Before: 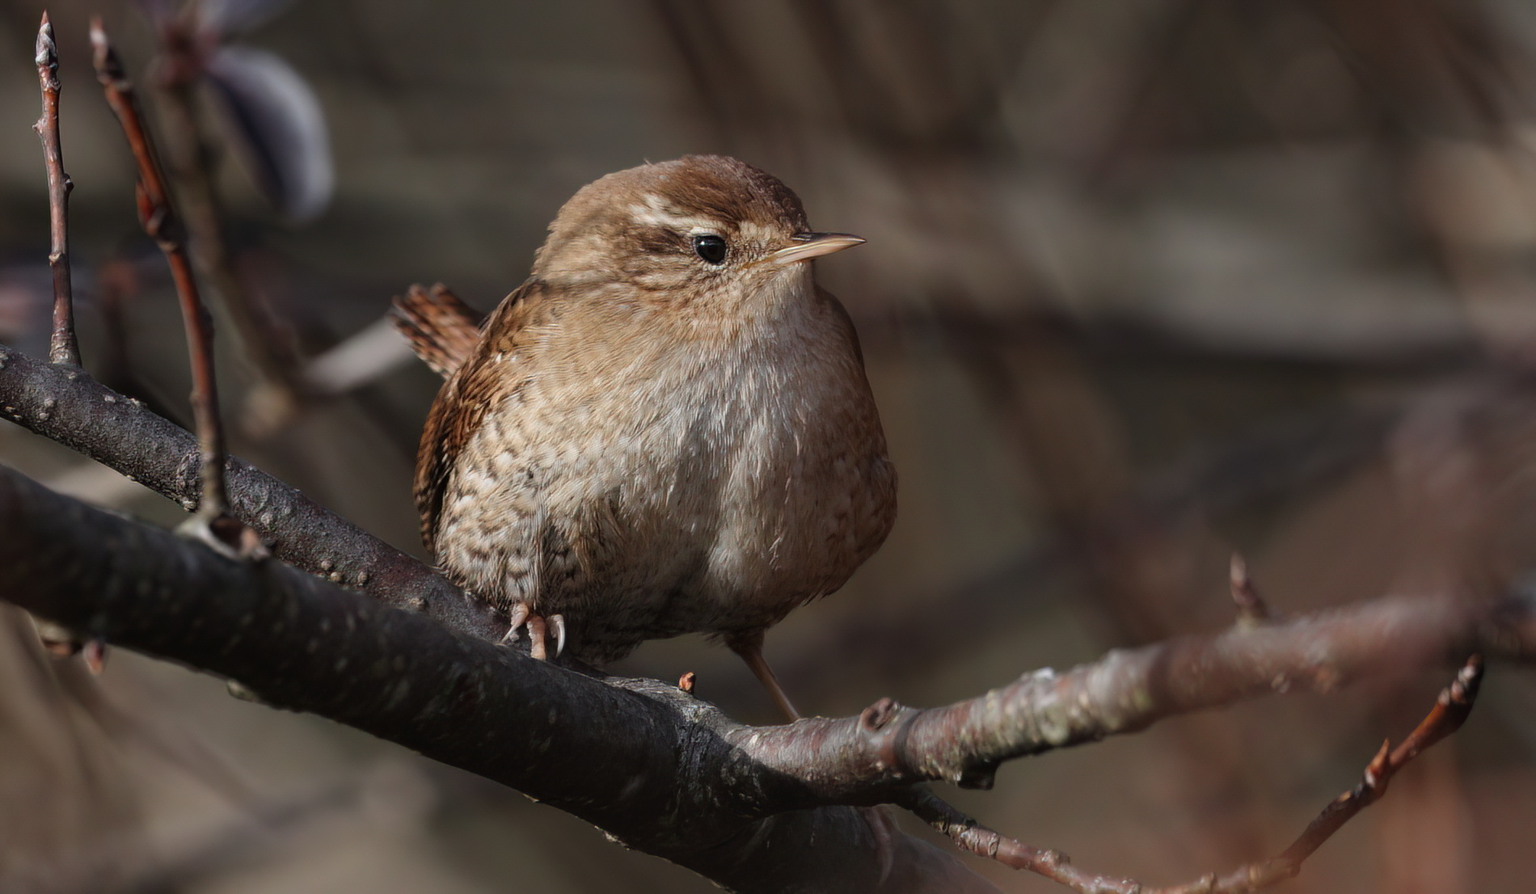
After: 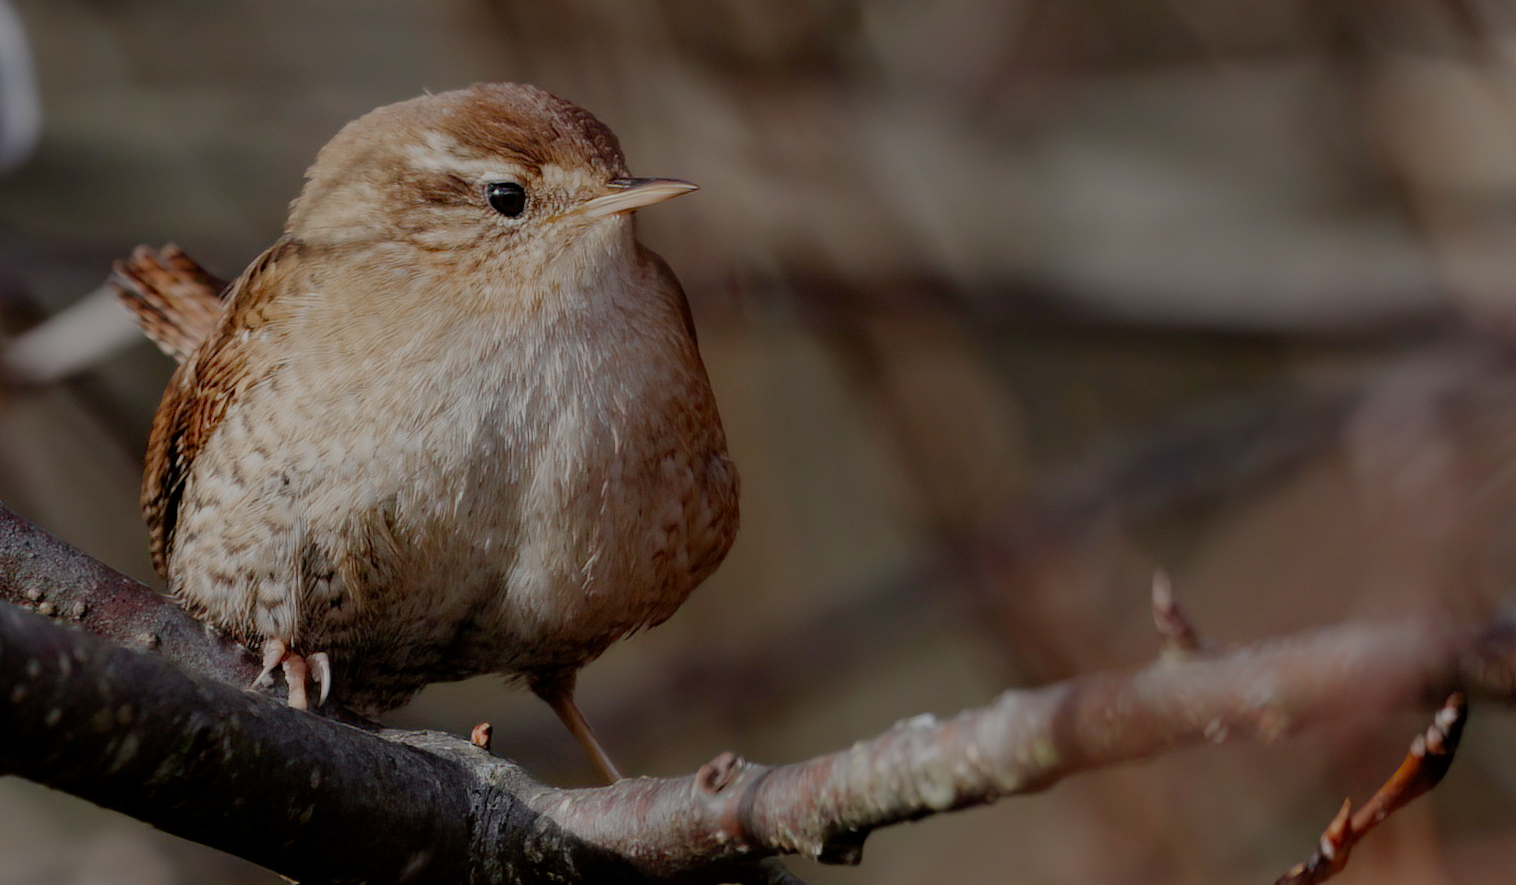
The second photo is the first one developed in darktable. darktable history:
filmic rgb: black relative exposure -7 EV, white relative exposure 6 EV, threshold 3 EV, target black luminance 0%, hardness 2.73, latitude 61.22%, contrast 0.691, highlights saturation mix 10%, shadows ↔ highlights balance -0.073%, preserve chrominance no, color science v4 (2020), iterations of high-quality reconstruction 10, contrast in shadows soft, contrast in highlights soft, enable highlight reconstruction true
rotate and perspective: rotation -0.45°, automatic cropping original format, crop left 0.008, crop right 0.992, crop top 0.012, crop bottom 0.988
crop: left 19.159%, top 9.58%, bottom 9.58%
